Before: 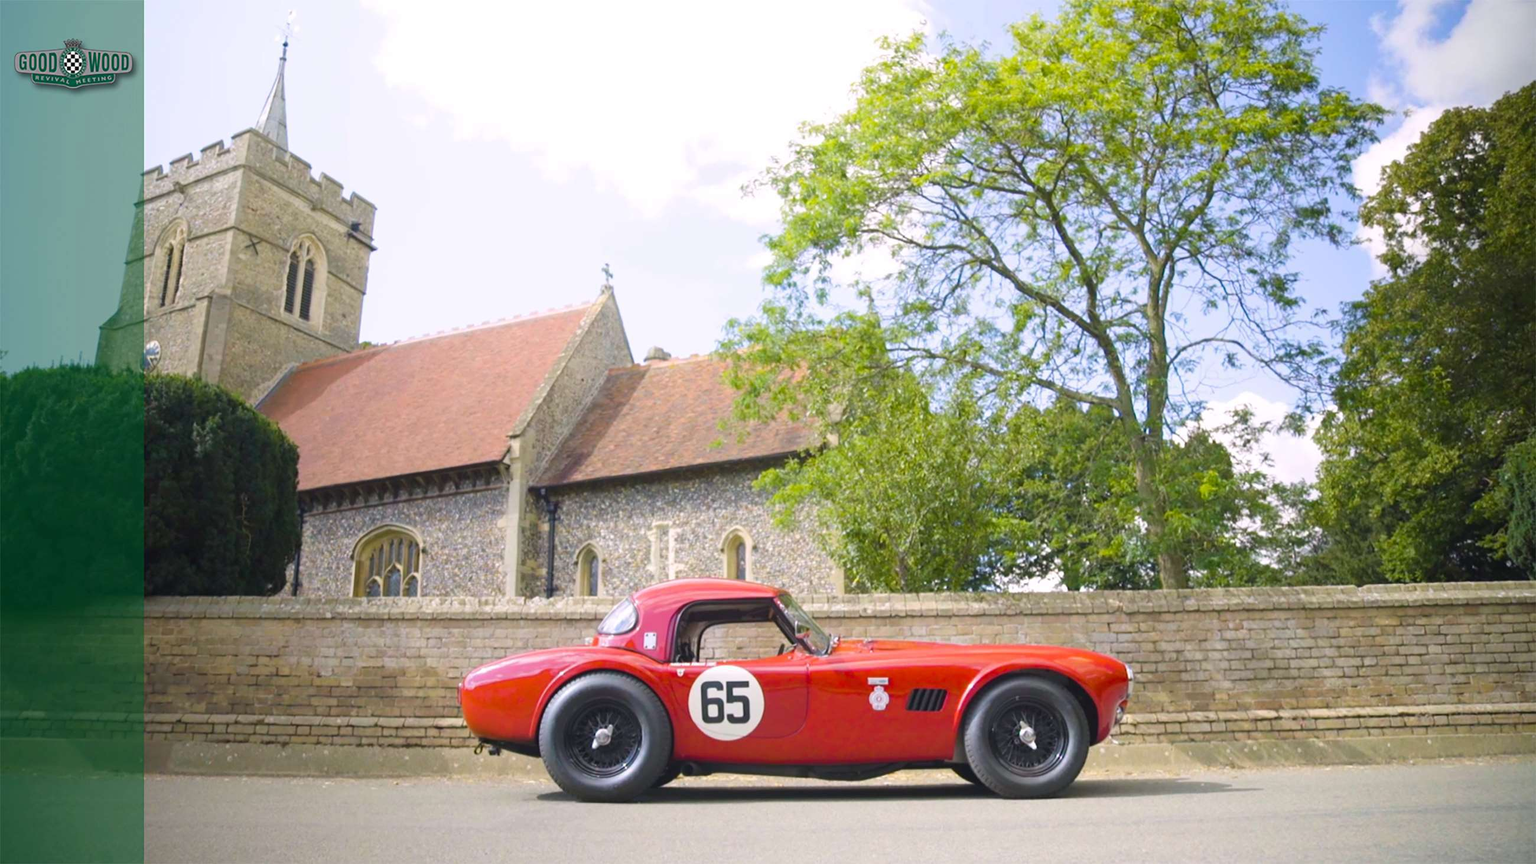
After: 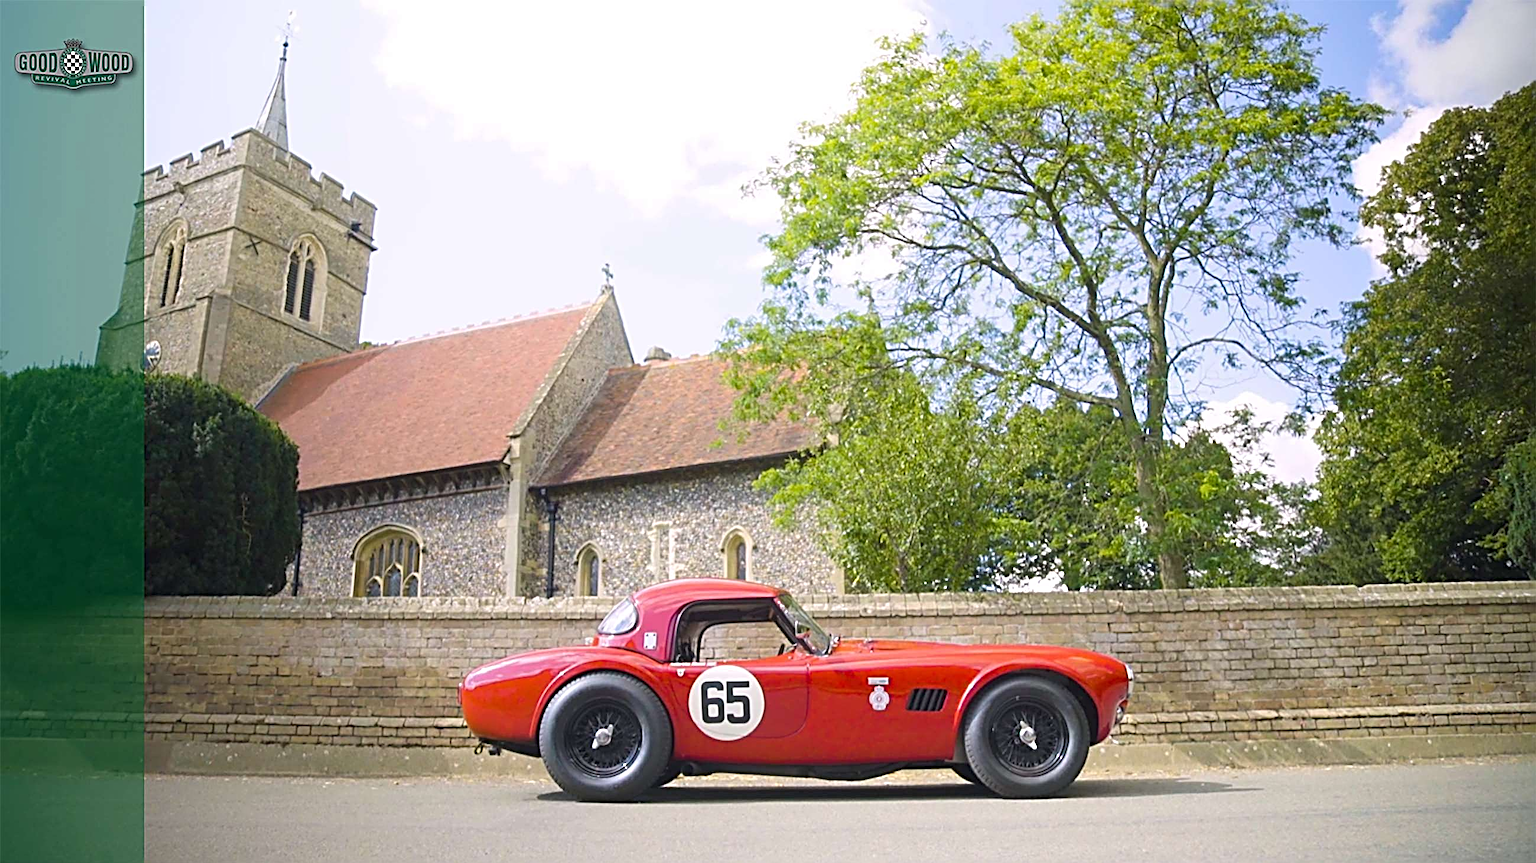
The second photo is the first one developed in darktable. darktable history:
tone equalizer: on, module defaults
sharpen: radius 3.69, amount 0.928
